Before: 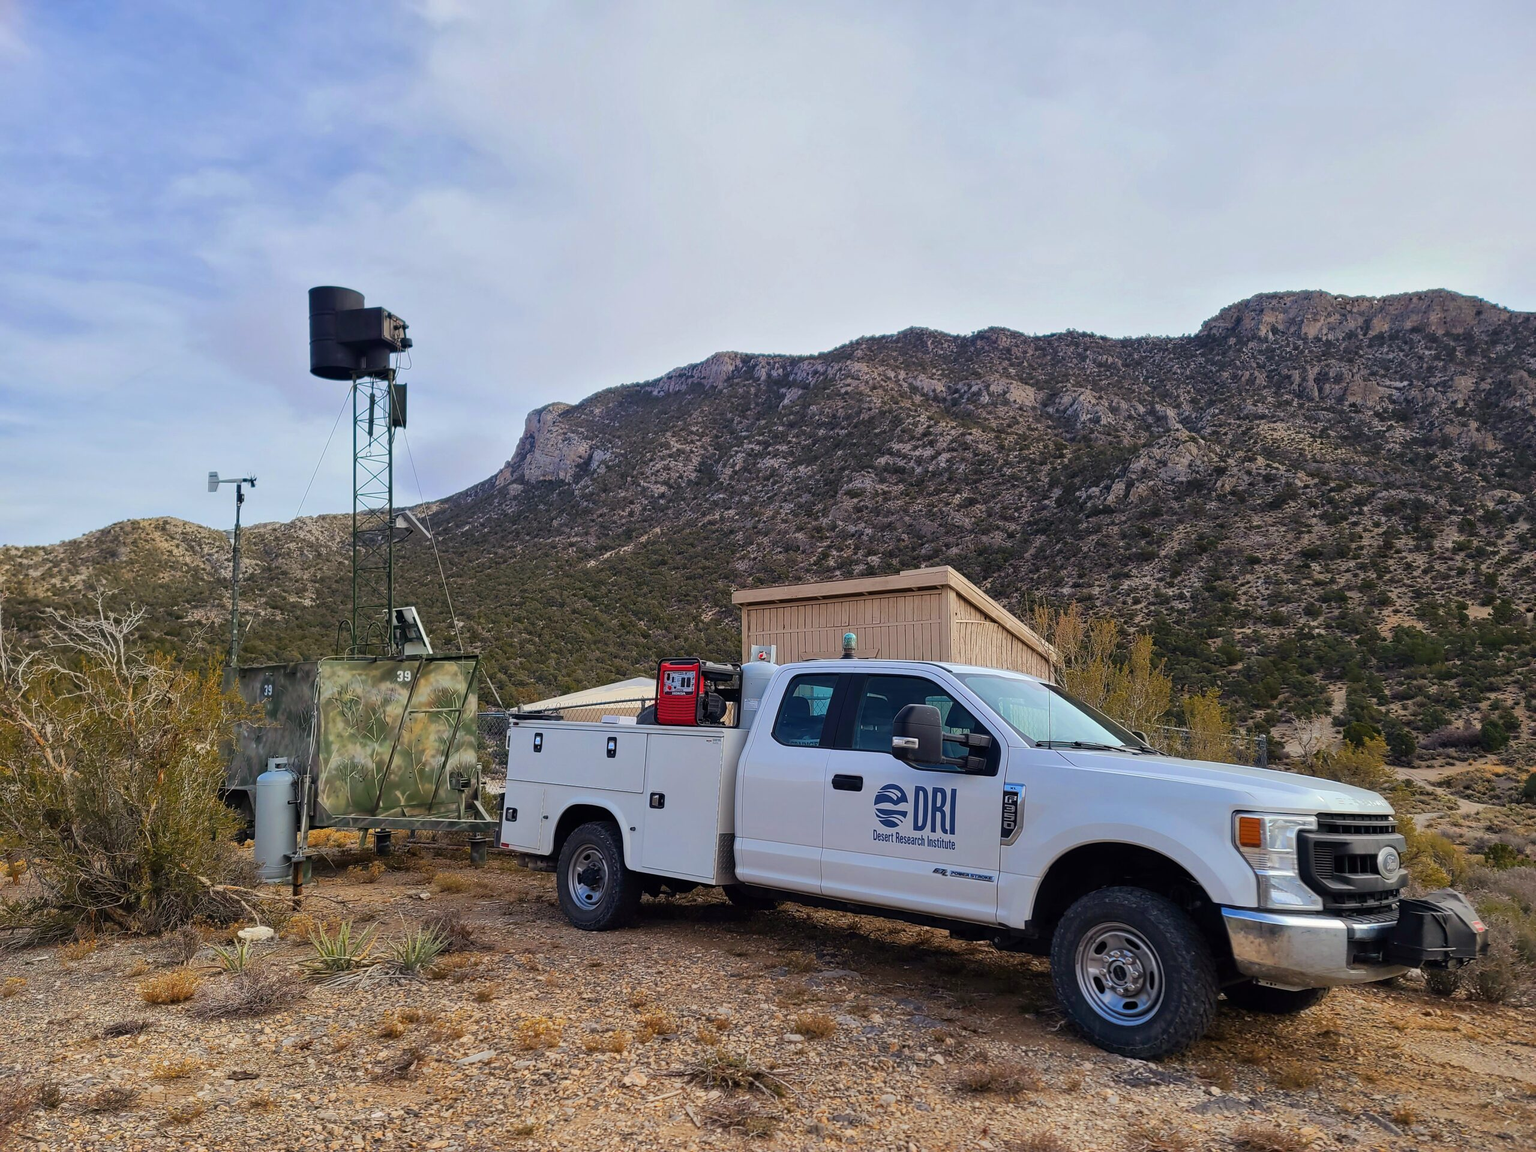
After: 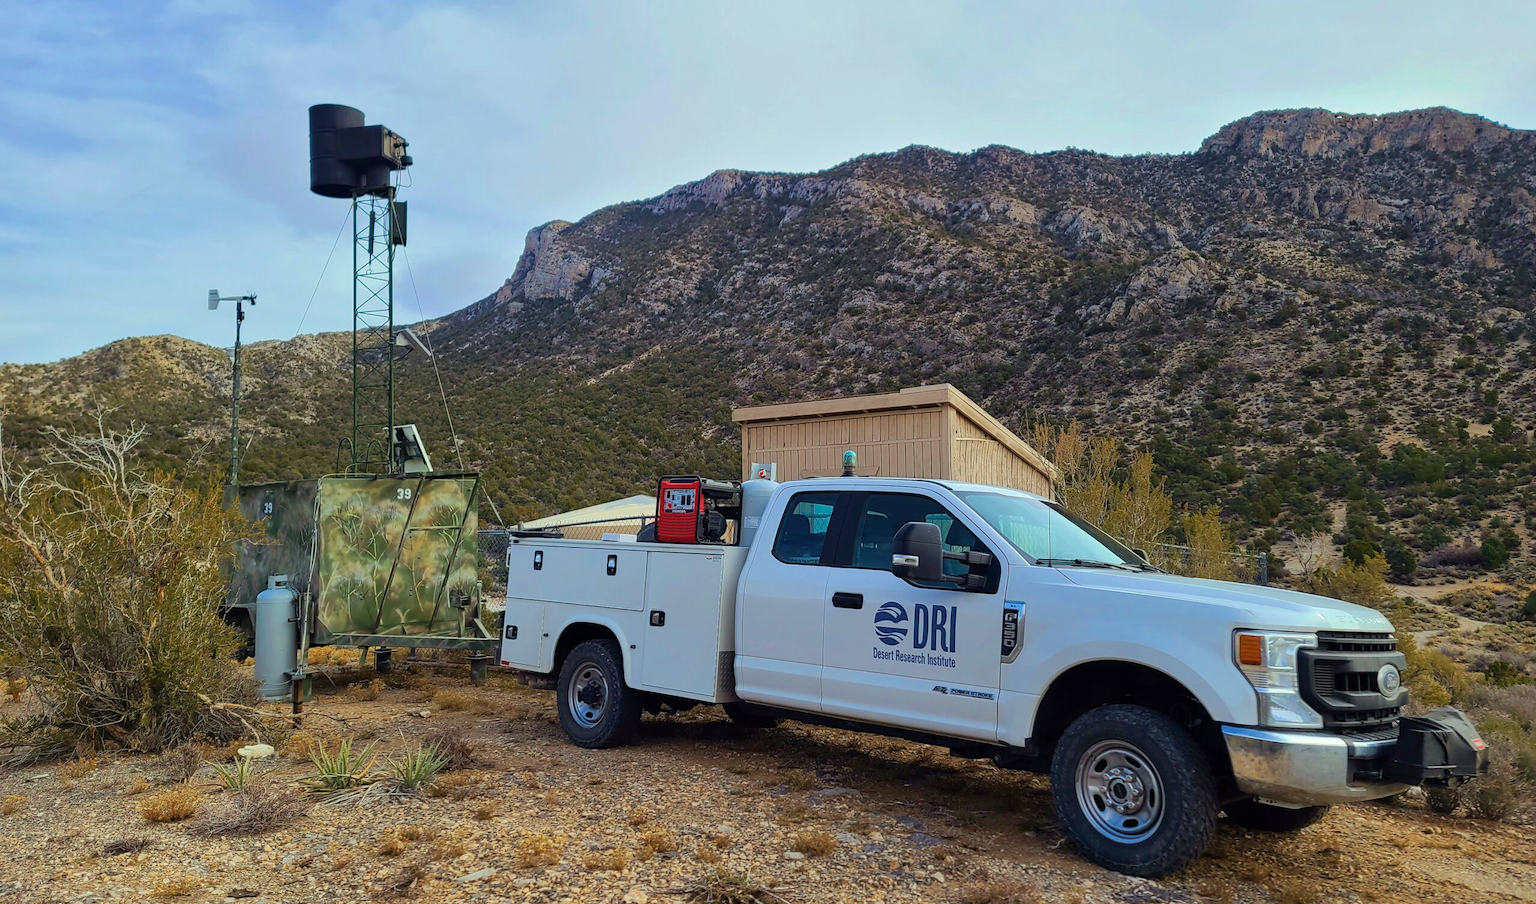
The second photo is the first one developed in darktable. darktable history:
crop and rotate: top 15.876%, bottom 5.553%
color correction: highlights a* -6.58, highlights b* 0.544
velvia: on, module defaults
